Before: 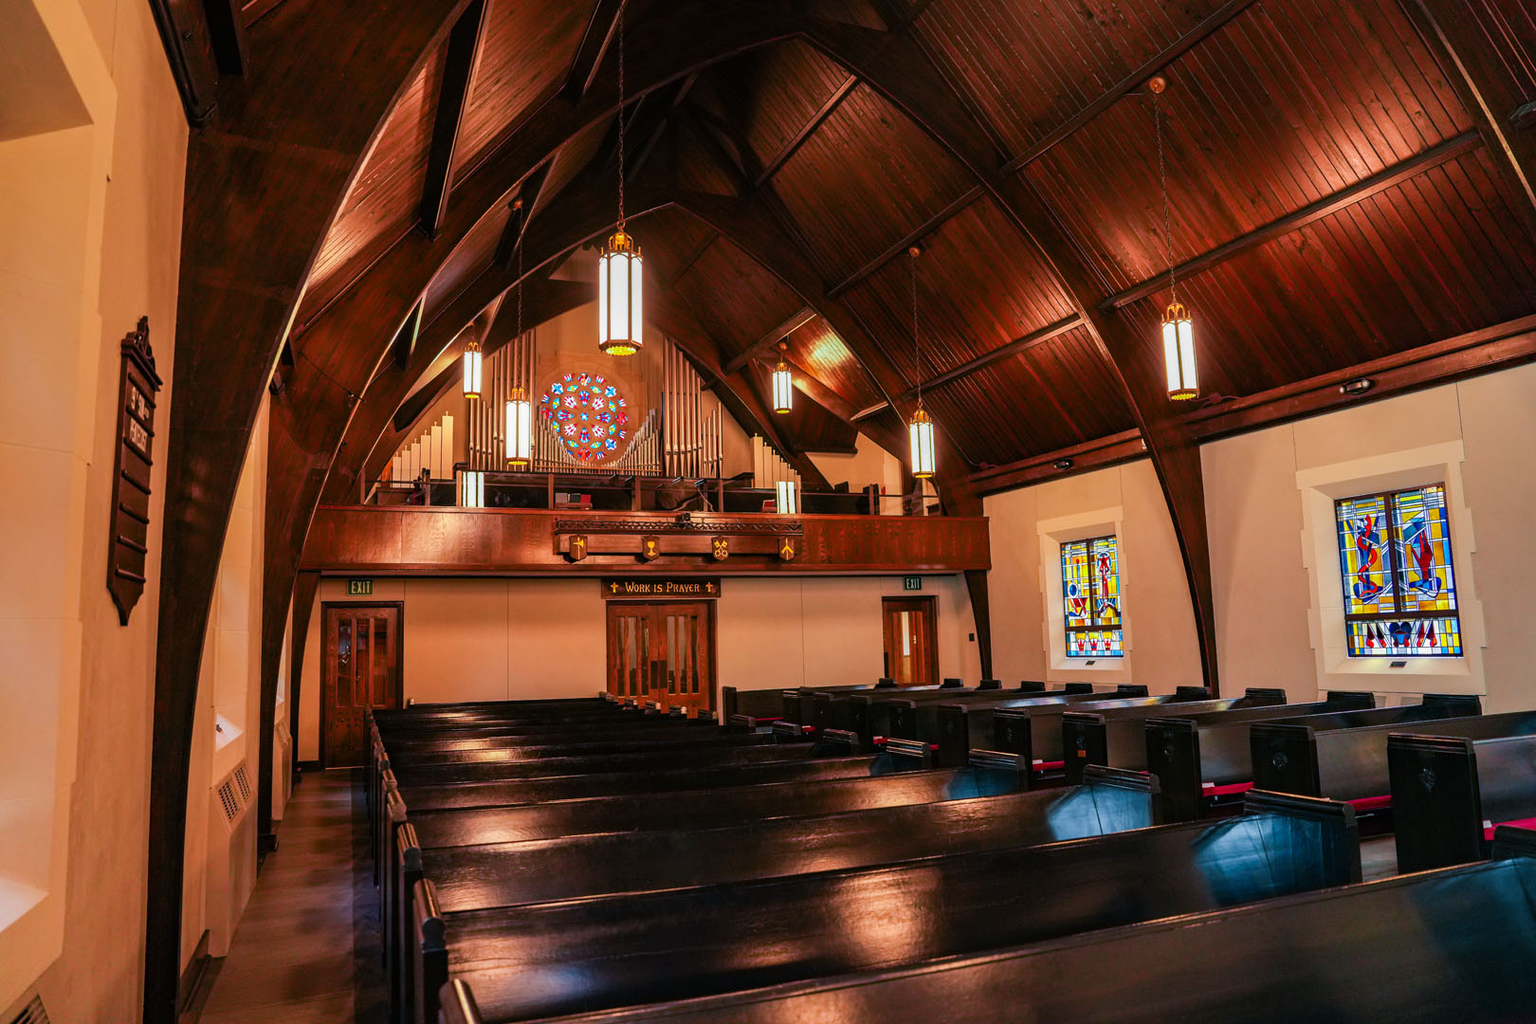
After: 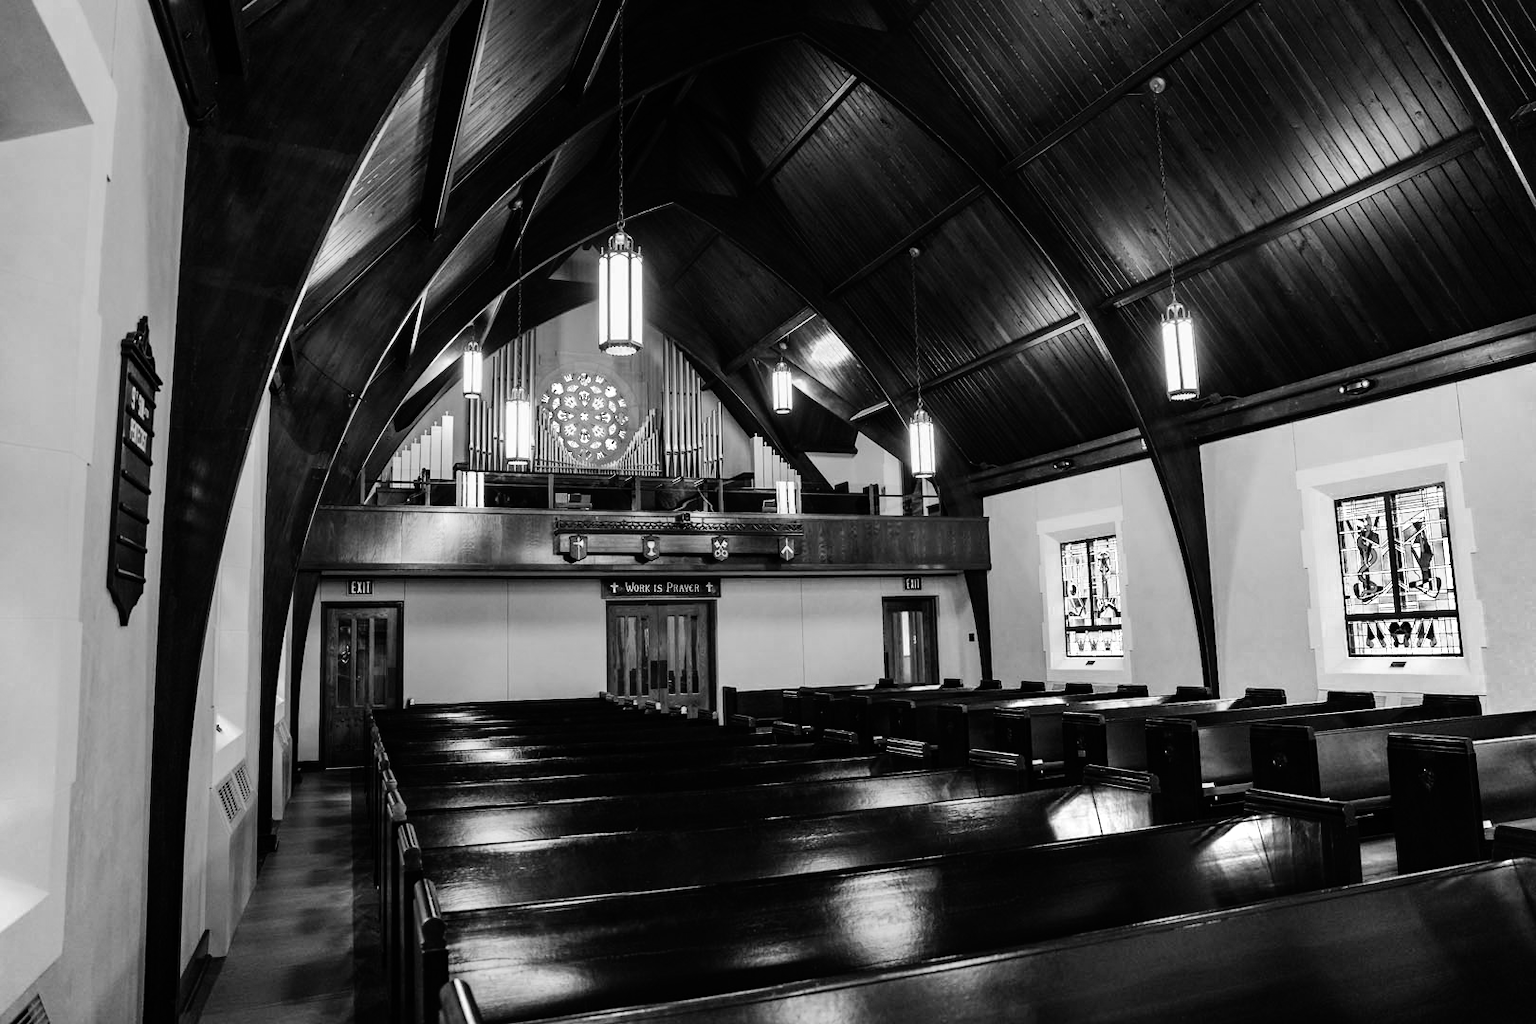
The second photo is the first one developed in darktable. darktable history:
color balance rgb: shadows lift › chroma 1%, shadows lift › hue 113°, highlights gain › chroma 0.2%, highlights gain › hue 333°, perceptual saturation grading › global saturation 20%, perceptual saturation grading › highlights -50%, perceptual saturation grading › shadows 25%, contrast -10%
color zones: curves: ch0 [(0, 0.5) (0.125, 0.4) (0.25, 0.5) (0.375, 0.4) (0.5, 0.4) (0.625, 0.6) (0.75, 0.6) (0.875, 0.5)]; ch1 [(0, 0.35) (0.125, 0.45) (0.25, 0.35) (0.375, 0.35) (0.5, 0.35) (0.625, 0.35) (0.75, 0.45) (0.875, 0.35)]; ch2 [(0, 0.6) (0.125, 0.5) (0.25, 0.5) (0.375, 0.6) (0.5, 0.6) (0.625, 0.5) (0.75, 0.5) (0.875, 0.5)]
monochrome: on, module defaults
rgb curve: curves: ch0 [(0, 0) (0.21, 0.15) (0.24, 0.21) (0.5, 0.75) (0.75, 0.96) (0.89, 0.99) (1, 1)]; ch1 [(0, 0.02) (0.21, 0.13) (0.25, 0.2) (0.5, 0.67) (0.75, 0.9) (0.89, 0.97) (1, 1)]; ch2 [(0, 0.02) (0.21, 0.13) (0.25, 0.2) (0.5, 0.67) (0.75, 0.9) (0.89, 0.97) (1, 1)], compensate middle gray true
